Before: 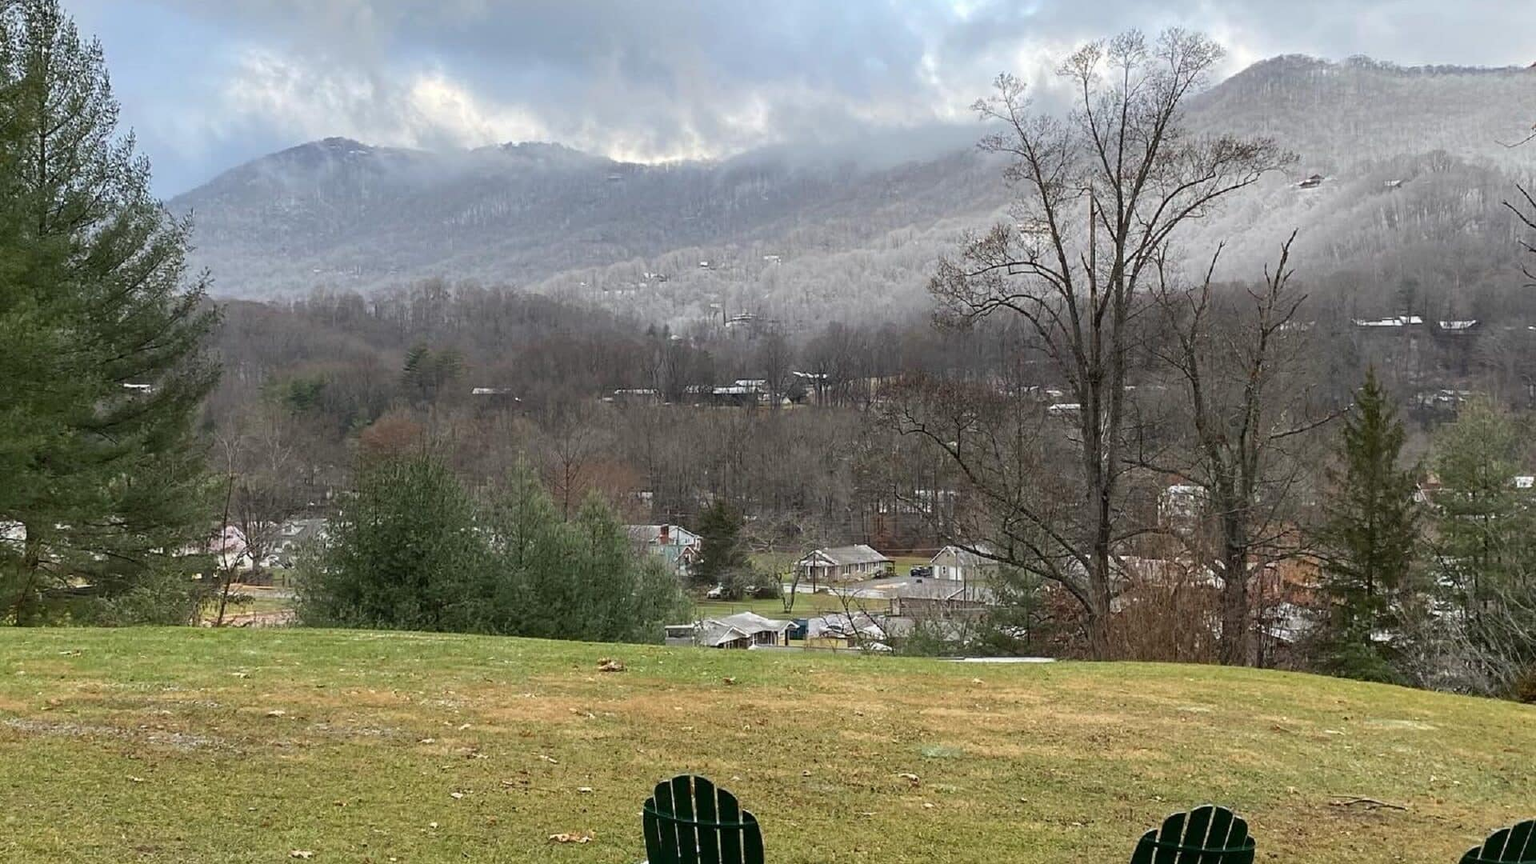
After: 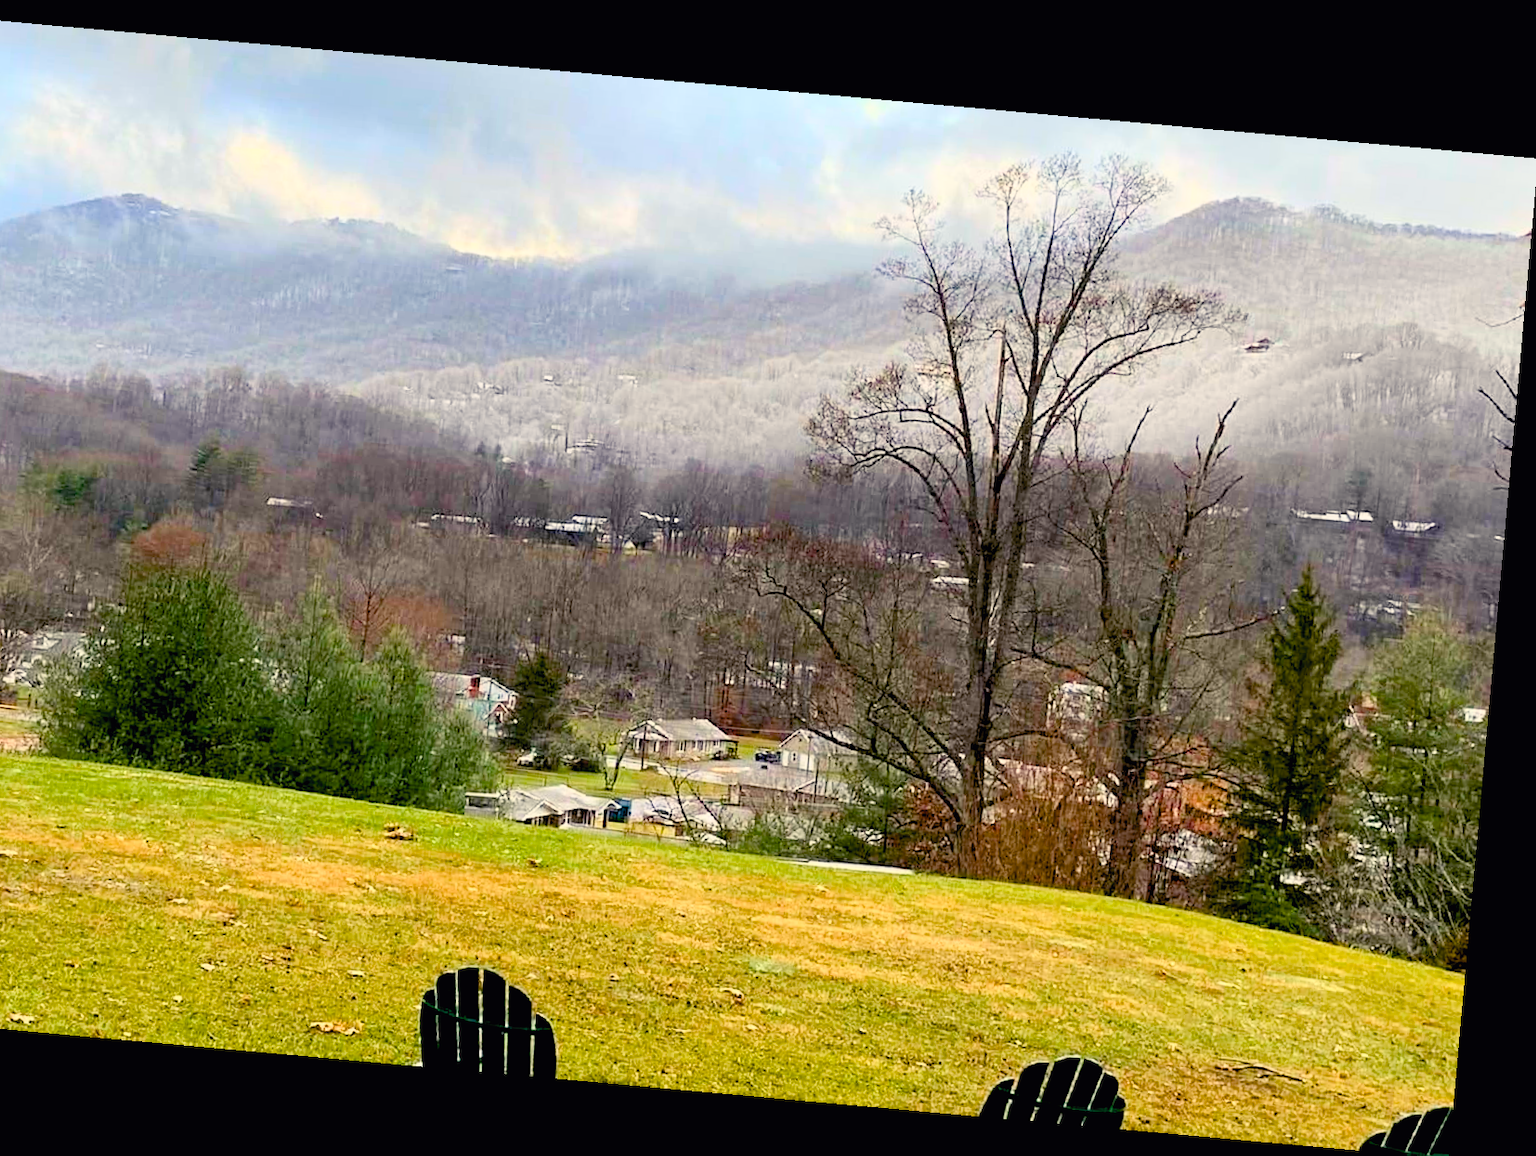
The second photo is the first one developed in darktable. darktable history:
white balance: red 1, blue 1
color balance rgb: shadows lift › chroma 3%, shadows lift › hue 280.8°, power › hue 330°, highlights gain › chroma 3%, highlights gain › hue 75.6°, global offset › luminance -1%, perceptual saturation grading › global saturation 20%, perceptual saturation grading › highlights -25%, perceptual saturation grading › shadows 50%, global vibrance 20%
rotate and perspective: rotation 5.12°, automatic cropping off
crop: left 17.582%, bottom 0.031%
exposure: black level correction 0.007, compensate highlight preservation false
filmic rgb: black relative exposure -16 EV, white relative exposure 2.93 EV, hardness 10.04, color science v6 (2022)
contrast brightness saturation: contrast 0.24, brightness 0.26, saturation 0.39
